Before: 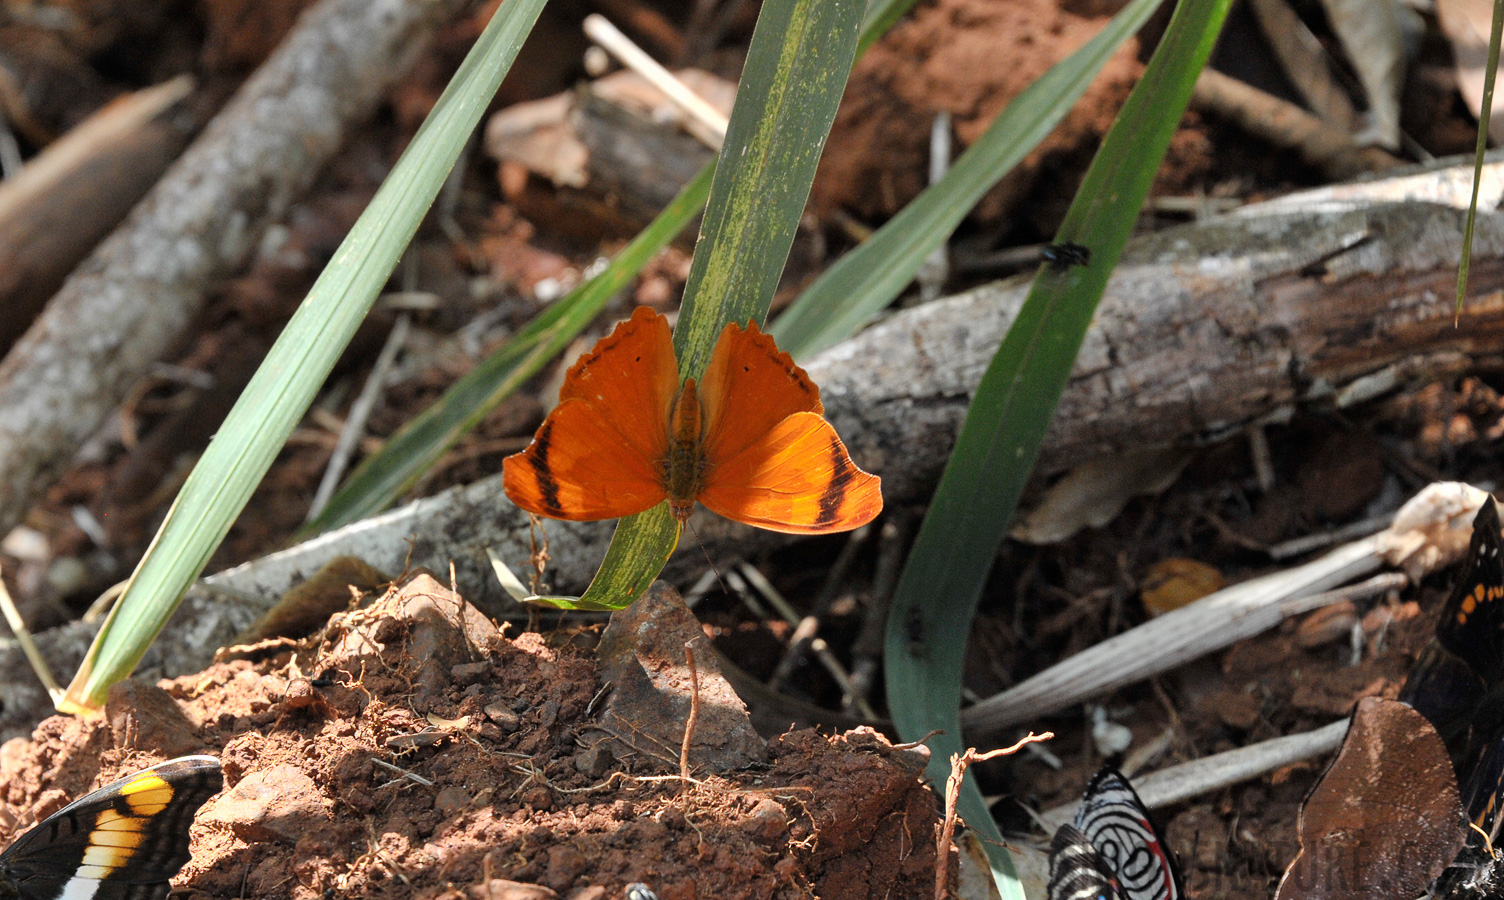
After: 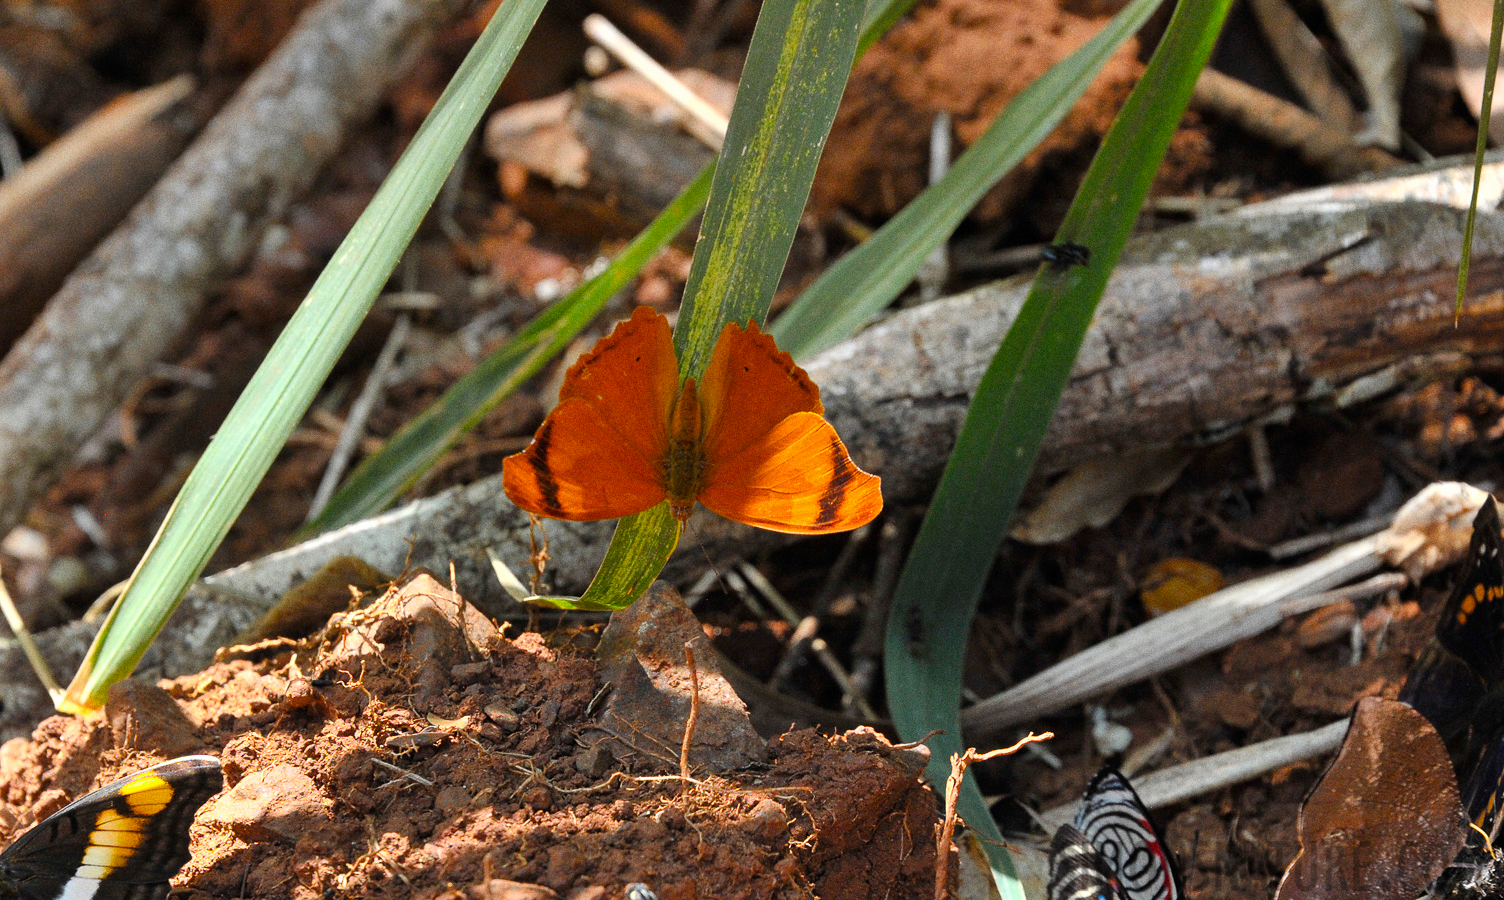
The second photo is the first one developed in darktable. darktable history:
color balance rgb: perceptual saturation grading › global saturation 30%, global vibrance 10%
grain: coarseness 0.47 ISO
